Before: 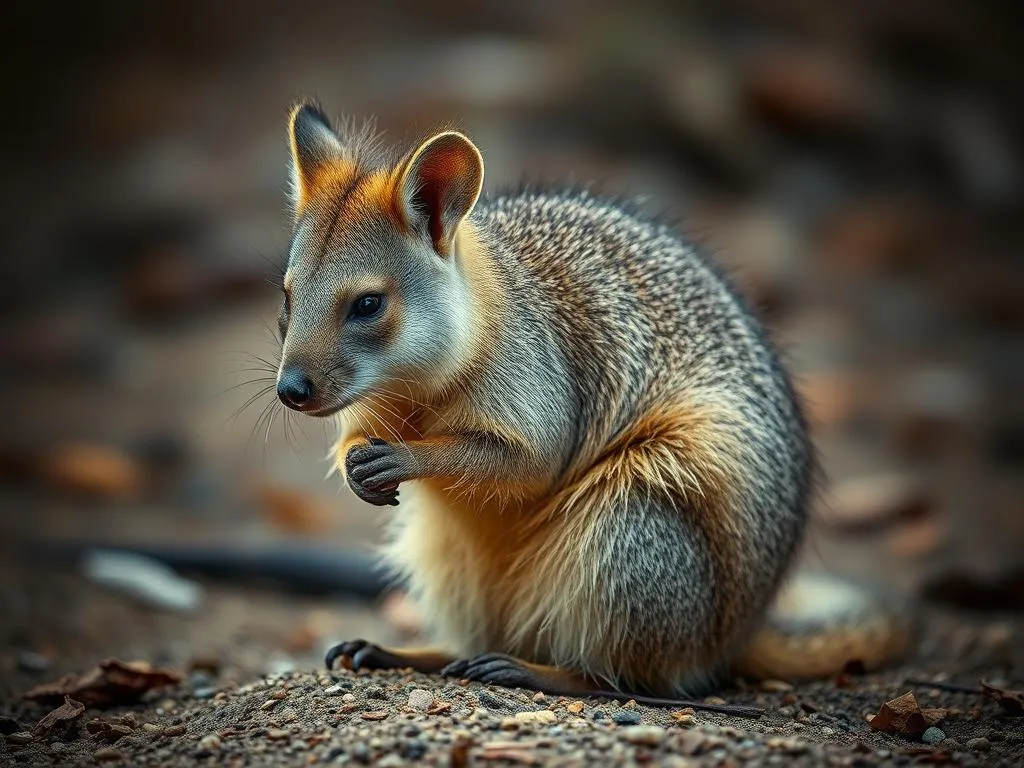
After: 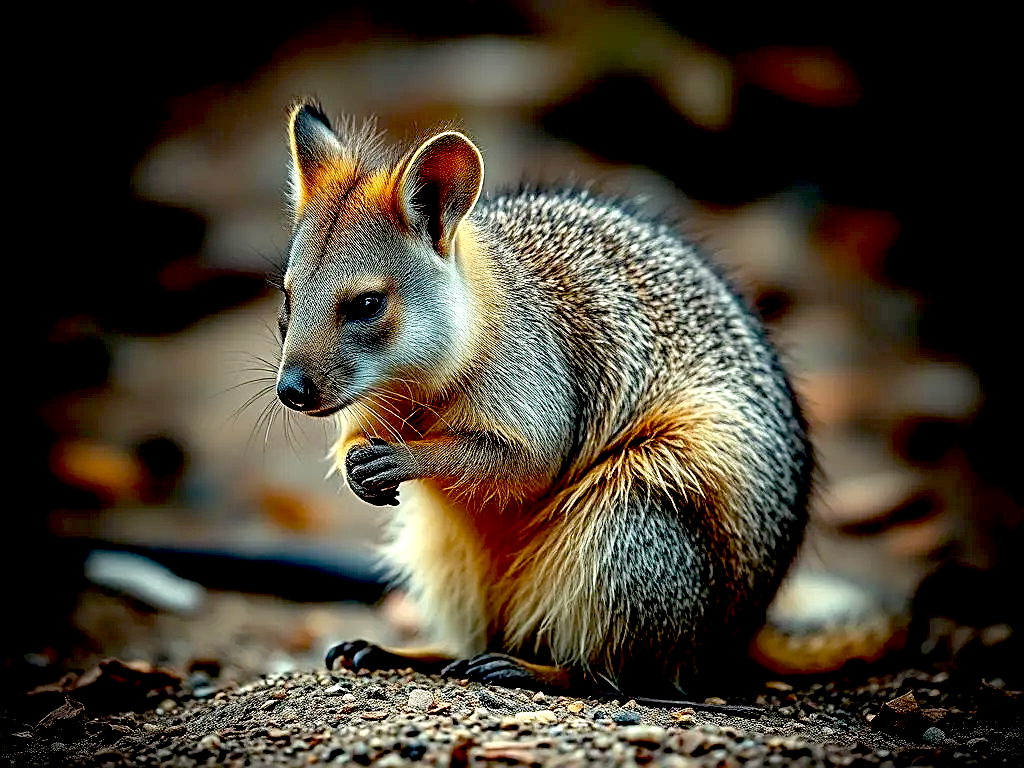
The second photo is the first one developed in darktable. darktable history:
exposure: black level correction 0.04, exposure 0.5 EV, compensate highlight preservation false
vignetting: on, module defaults
sharpen: on, module defaults
